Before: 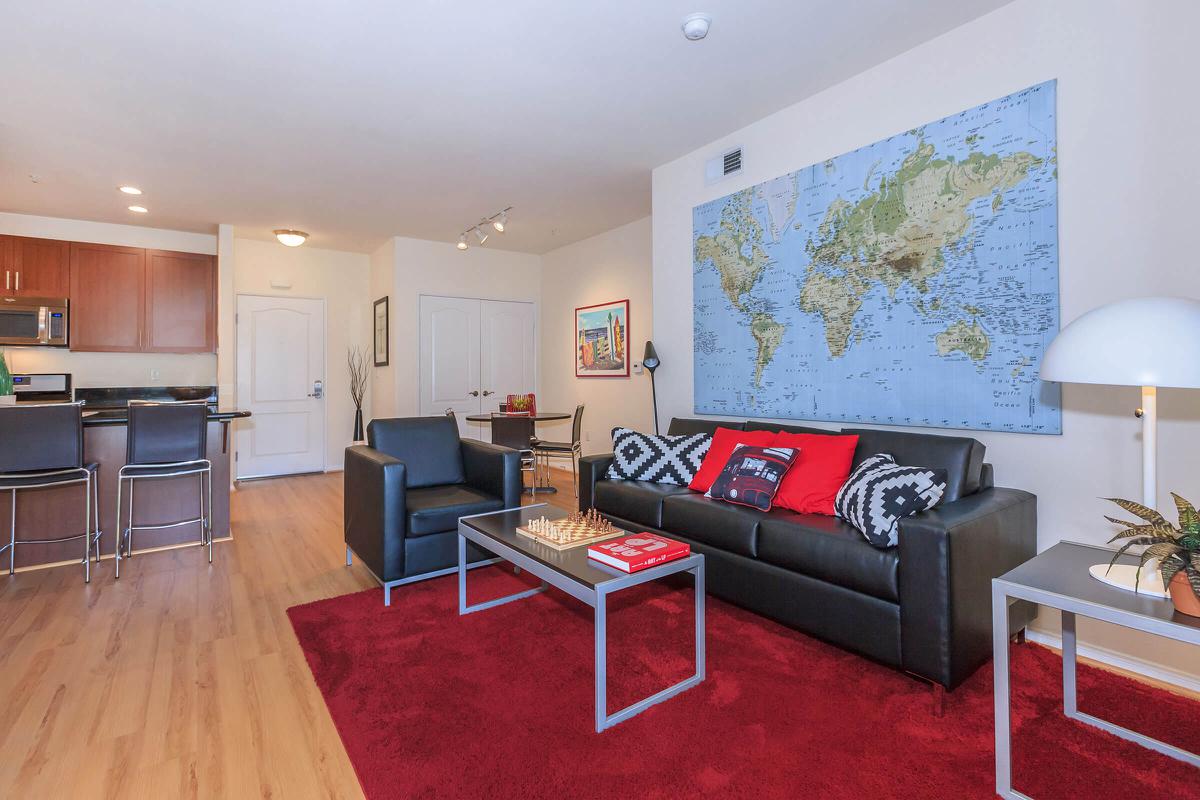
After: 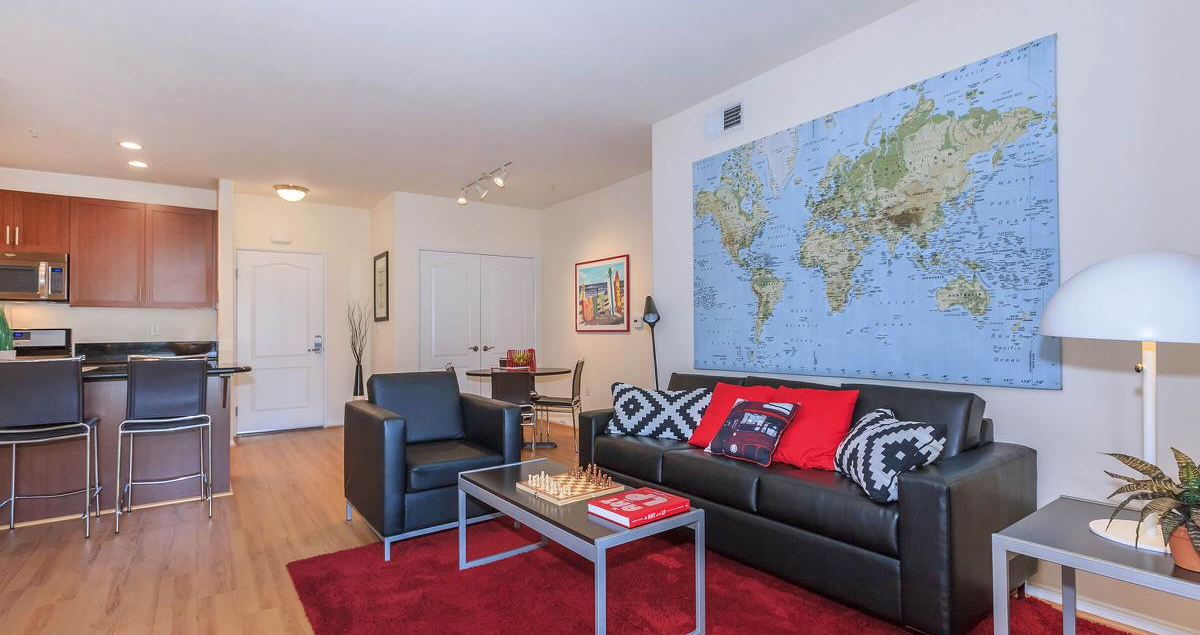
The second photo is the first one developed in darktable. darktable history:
crop and rotate: top 5.655%, bottom 14.894%
color calibration: illuminant same as pipeline (D50), adaptation XYZ, x 0.346, y 0.358, temperature 5019.35 K
